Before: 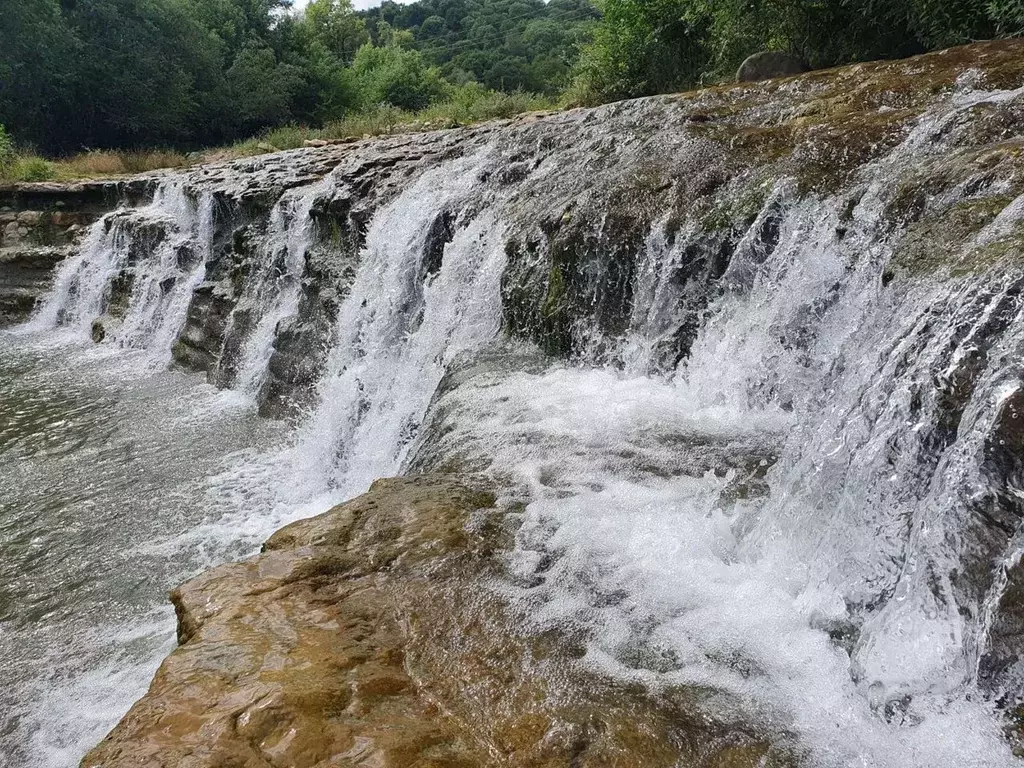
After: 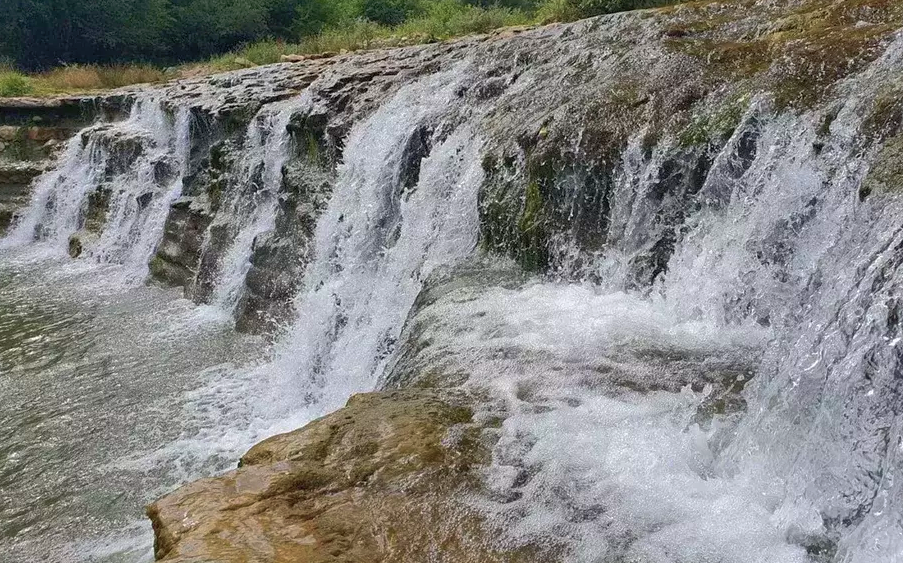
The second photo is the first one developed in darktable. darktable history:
crop and rotate: left 2.316%, top 11.143%, right 9.426%, bottom 15.513%
velvia: on, module defaults
shadows and highlights: on, module defaults
